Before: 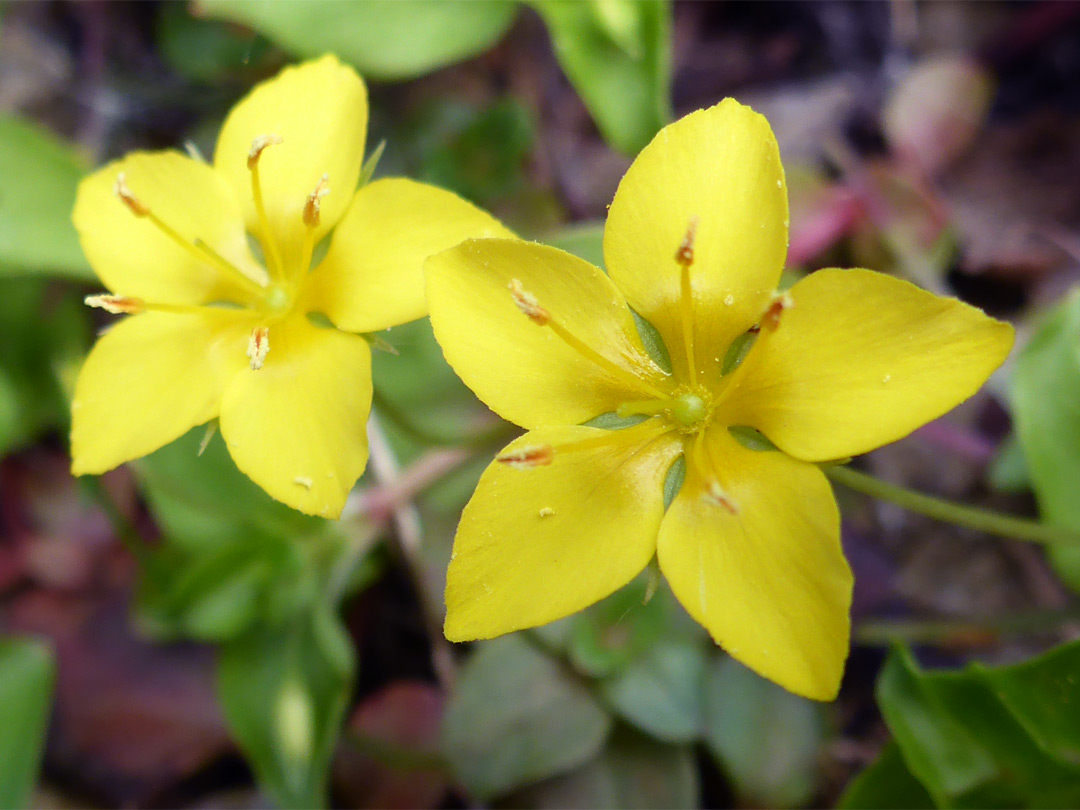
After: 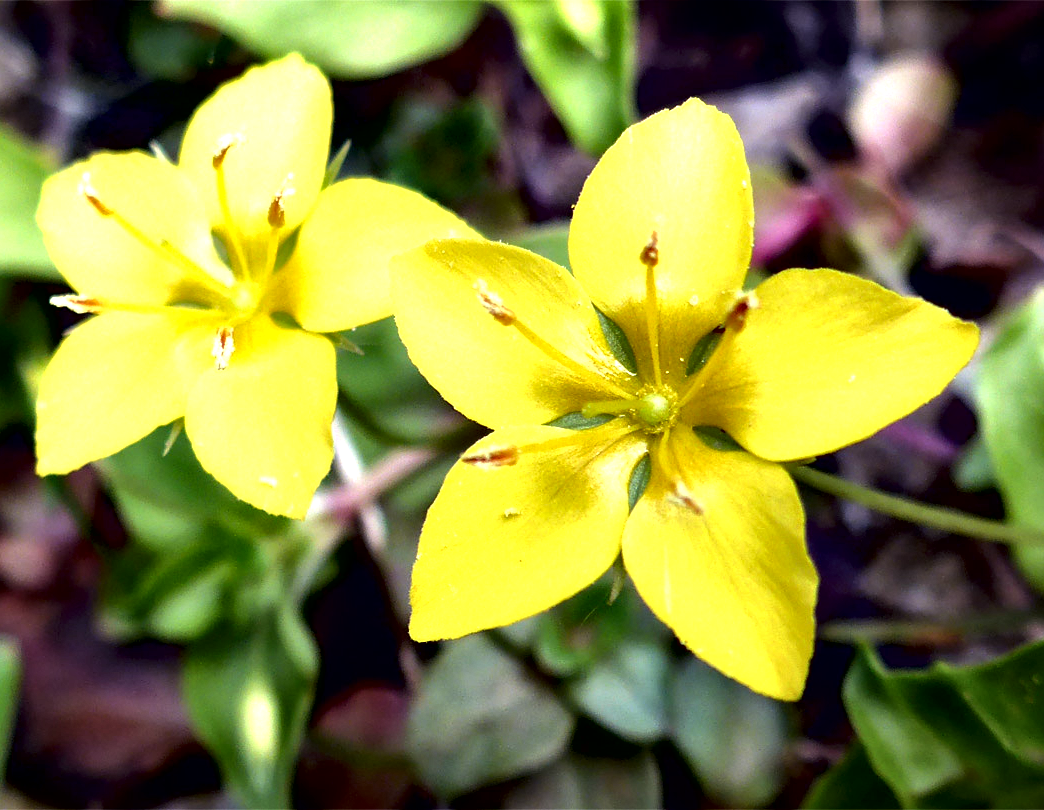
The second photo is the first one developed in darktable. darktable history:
contrast equalizer: y [[0.6 ×6], [0.55 ×6], [0 ×6], [0 ×6], [0 ×6]]
local contrast: mode bilateral grid, contrast 21, coarseness 50, detail 171%, midtone range 0.2
tone equalizer: -8 EV -0.78 EV, -7 EV -0.702 EV, -6 EV -0.578 EV, -5 EV -0.364 EV, -3 EV 0.366 EV, -2 EV 0.6 EV, -1 EV 0.681 EV, +0 EV 0.76 EV, edges refinement/feathering 500, mask exposure compensation -1.57 EV, preserve details no
crop and rotate: left 3.263%
